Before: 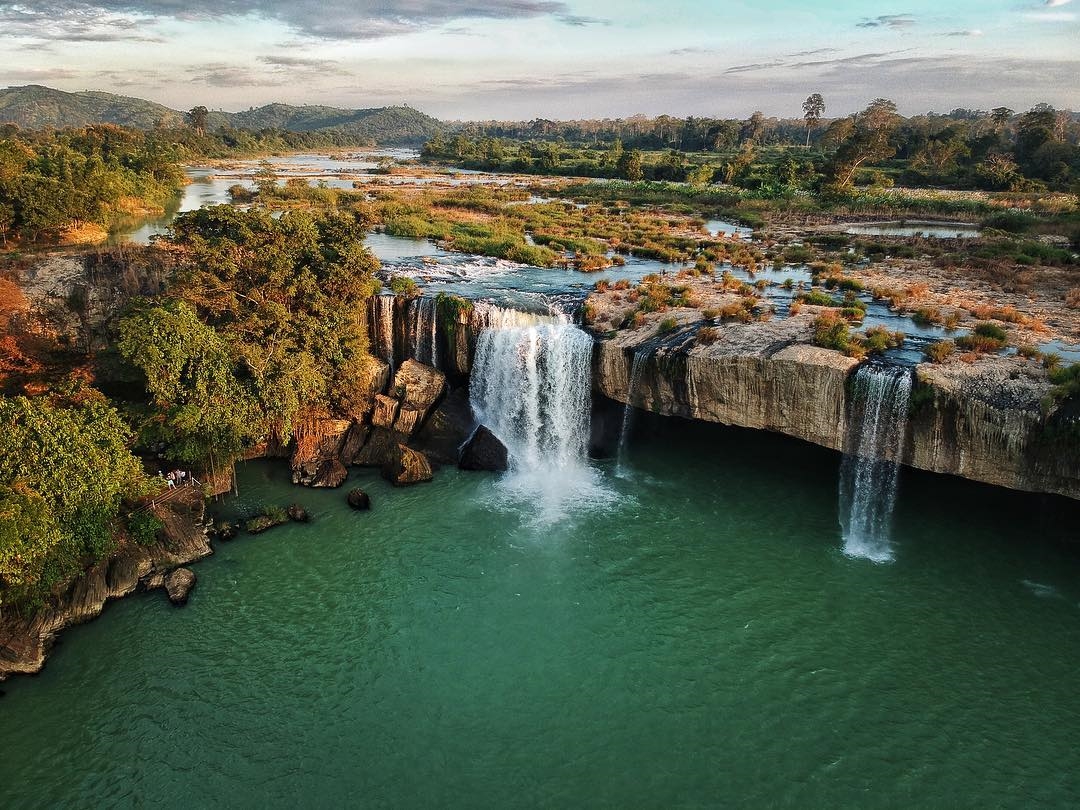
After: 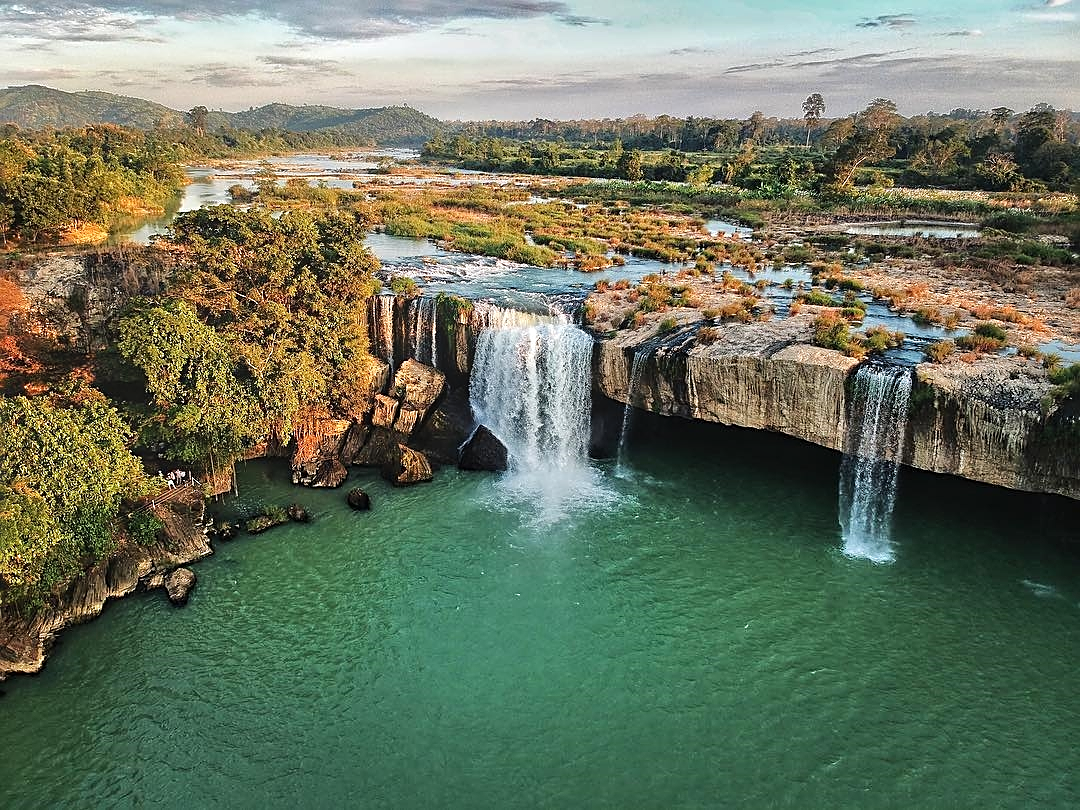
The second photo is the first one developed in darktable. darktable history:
bloom: size 15%, threshold 97%, strength 7%
tone equalizer: -8 EV 0.001 EV, -7 EV -0.004 EV, -6 EV 0.009 EV, -5 EV 0.032 EV, -4 EV 0.276 EV, -3 EV 0.644 EV, -2 EV 0.584 EV, -1 EV 0.187 EV, +0 EV 0.024 EV
sharpen: on, module defaults
shadows and highlights: soften with gaussian
